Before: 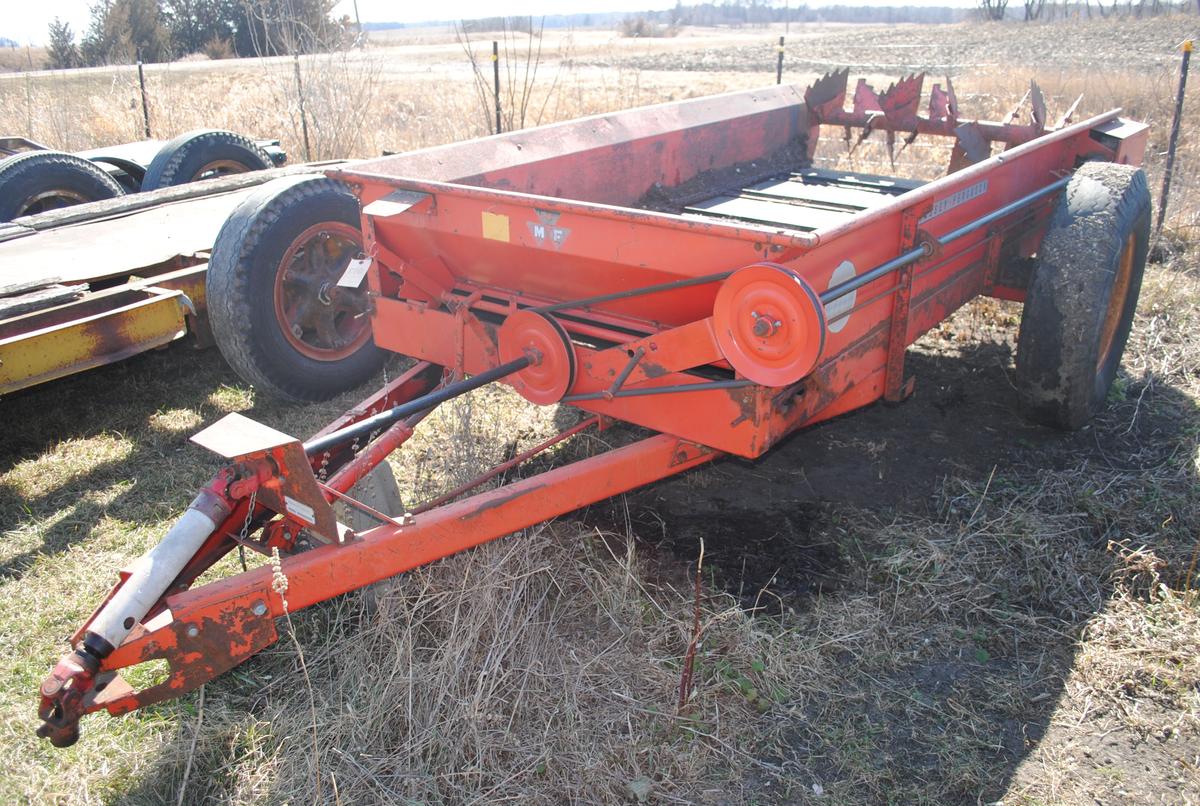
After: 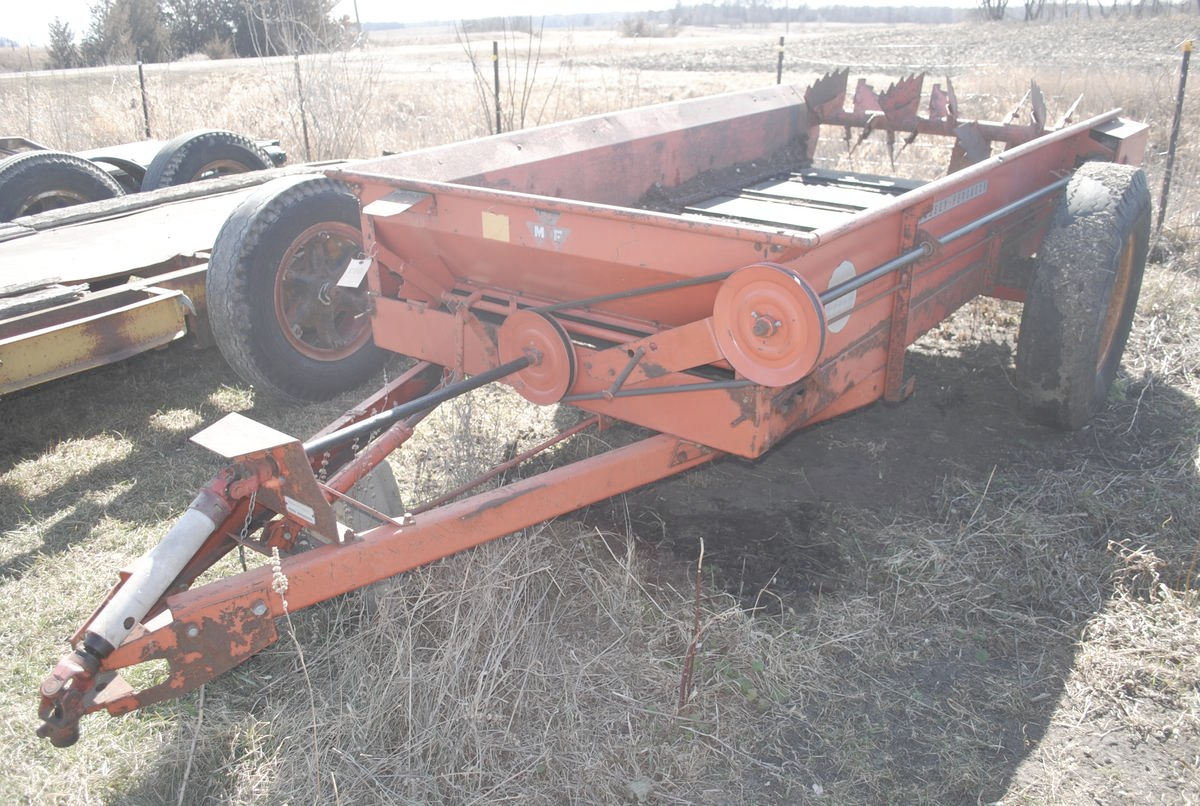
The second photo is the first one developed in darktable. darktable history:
rgb curve: curves: ch0 [(0, 0) (0.072, 0.166) (0.217, 0.293) (0.414, 0.42) (1, 1)], compensate middle gray true, preserve colors basic power
contrast brightness saturation: brightness 0.18, saturation -0.5
